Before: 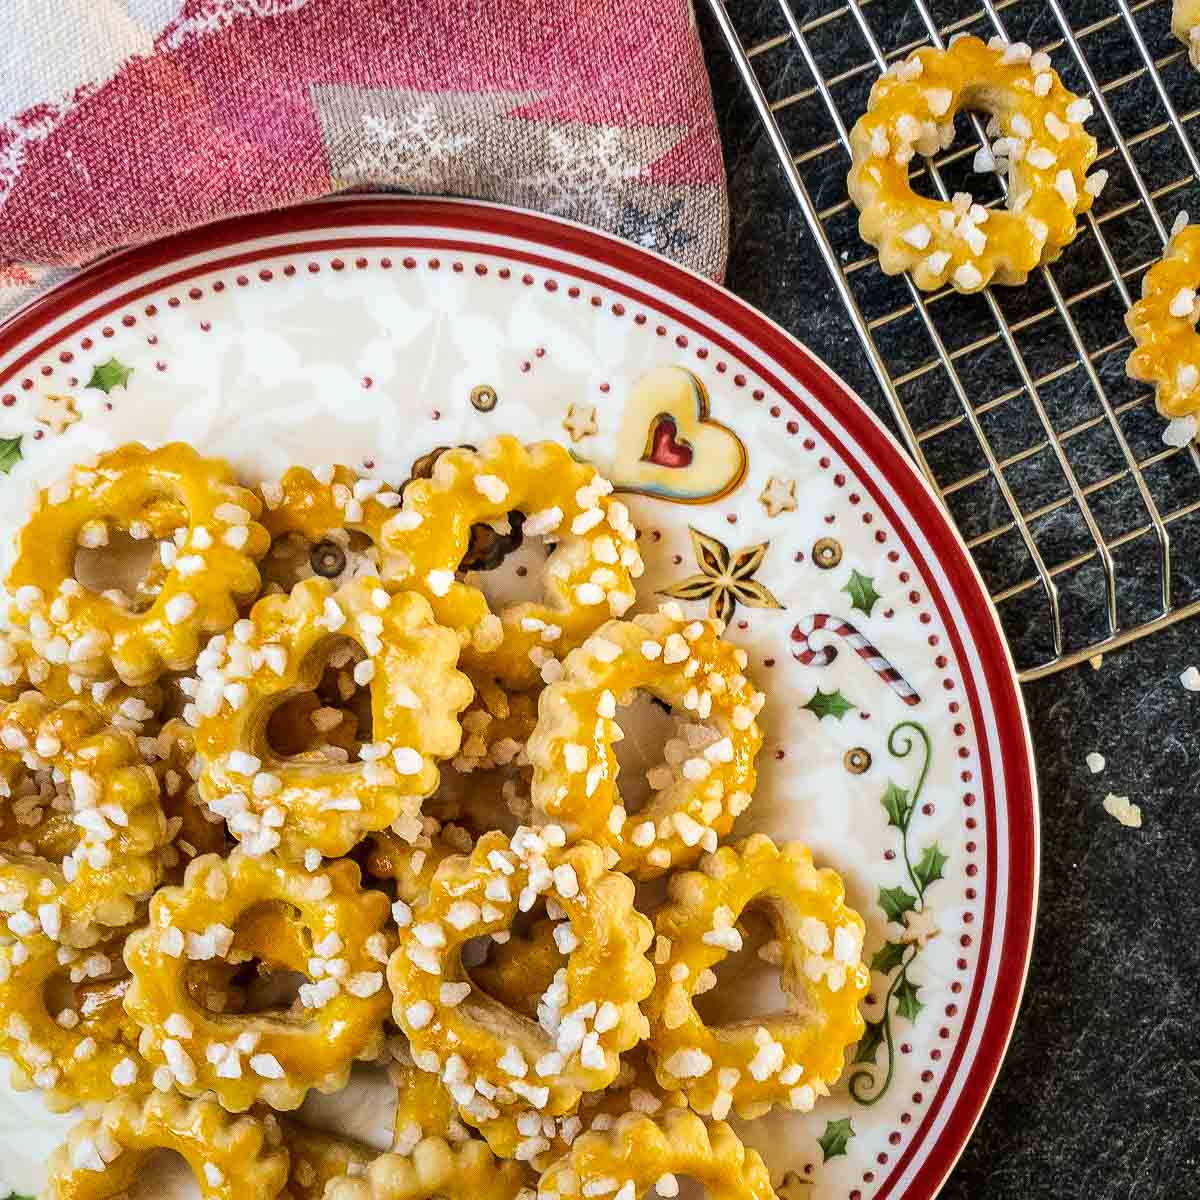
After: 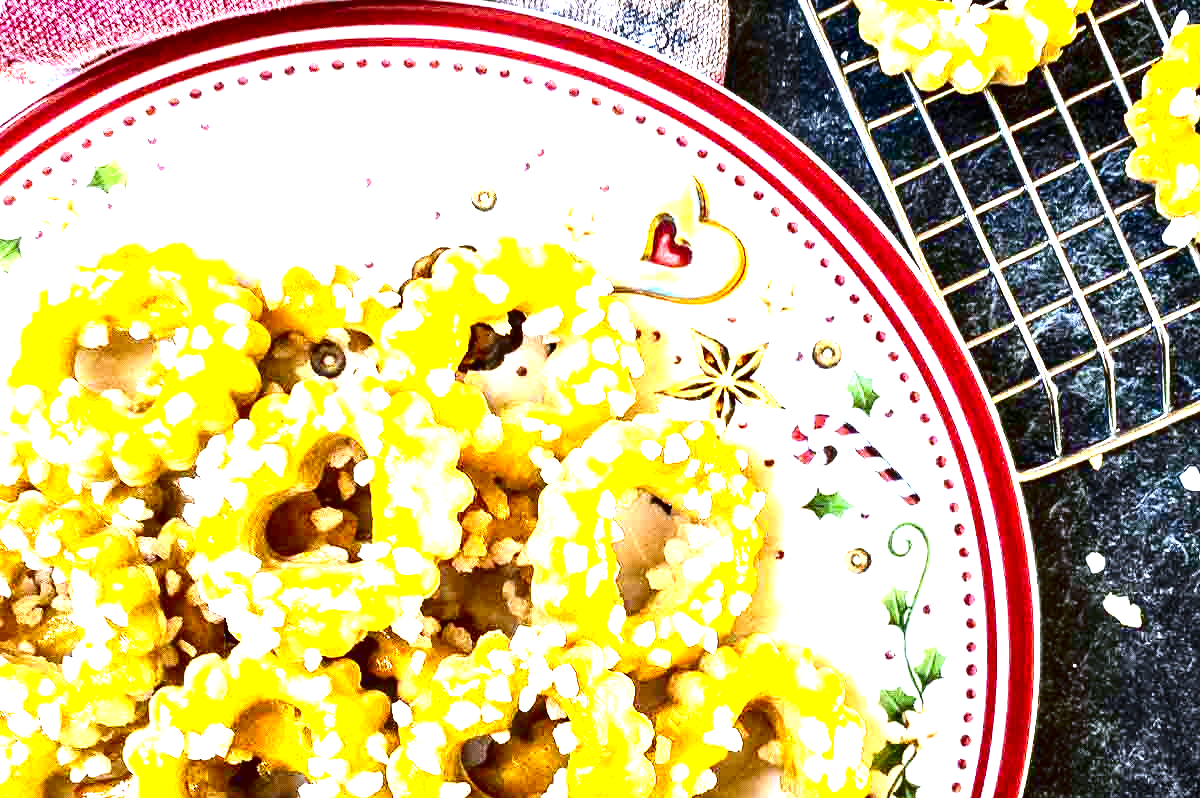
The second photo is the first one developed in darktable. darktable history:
crop: top 16.727%, bottom 16.727%
contrast brightness saturation: contrast 0.19, brightness -0.24, saturation 0.11
white balance: red 0.948, green 1.02, blue 1.176
exposure: black level correction 0, exposure 1.9 EV, compensate highlight preservation false
